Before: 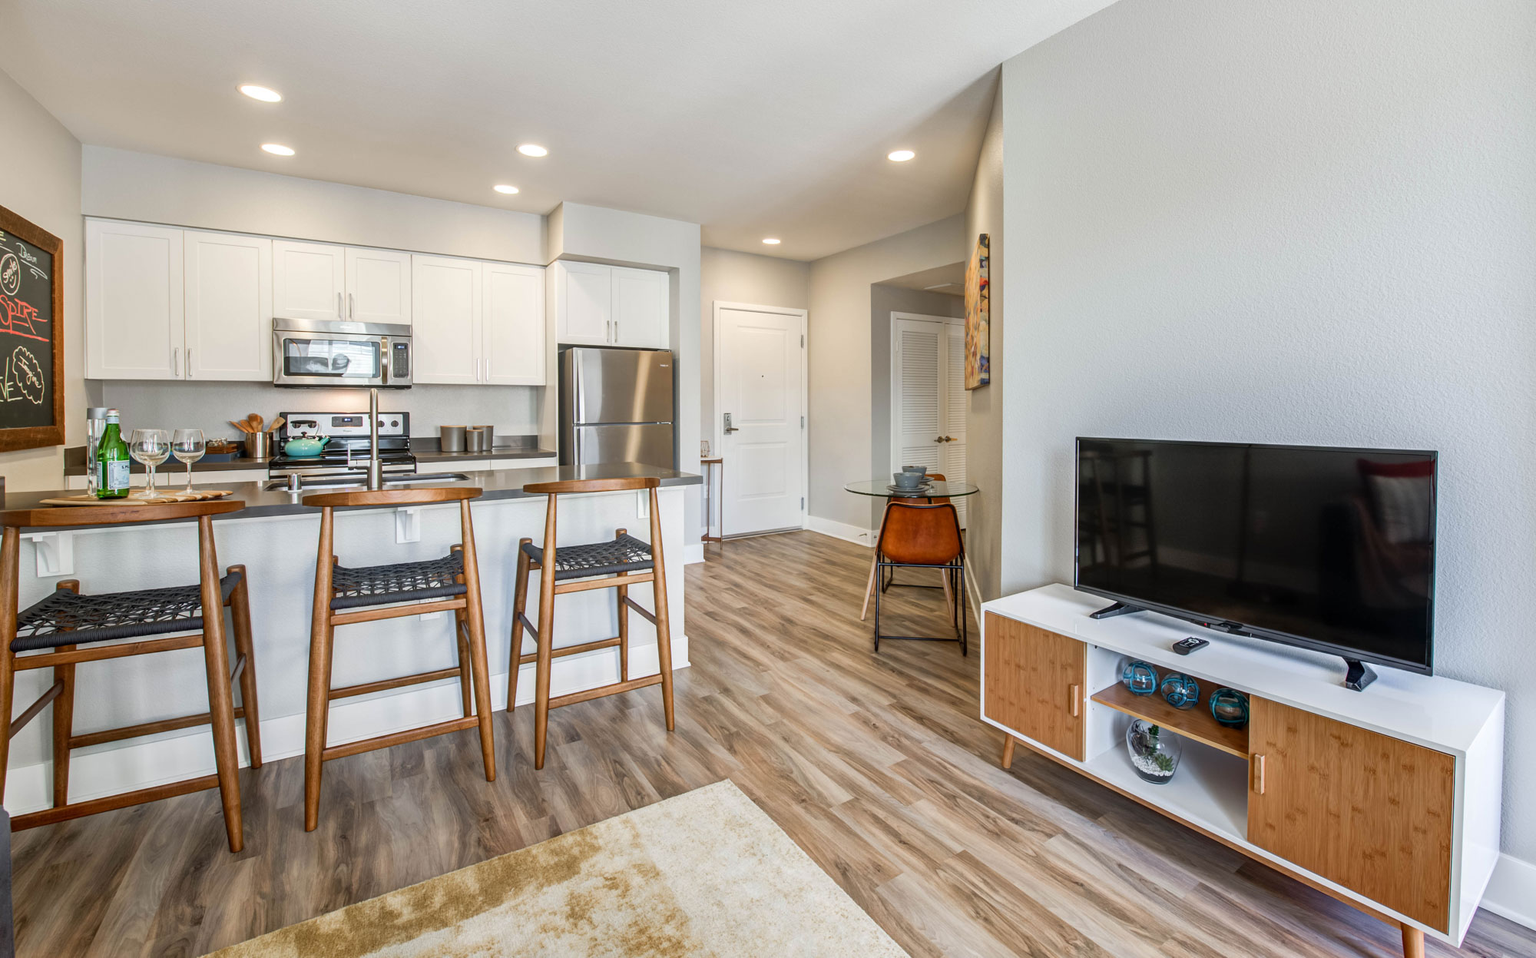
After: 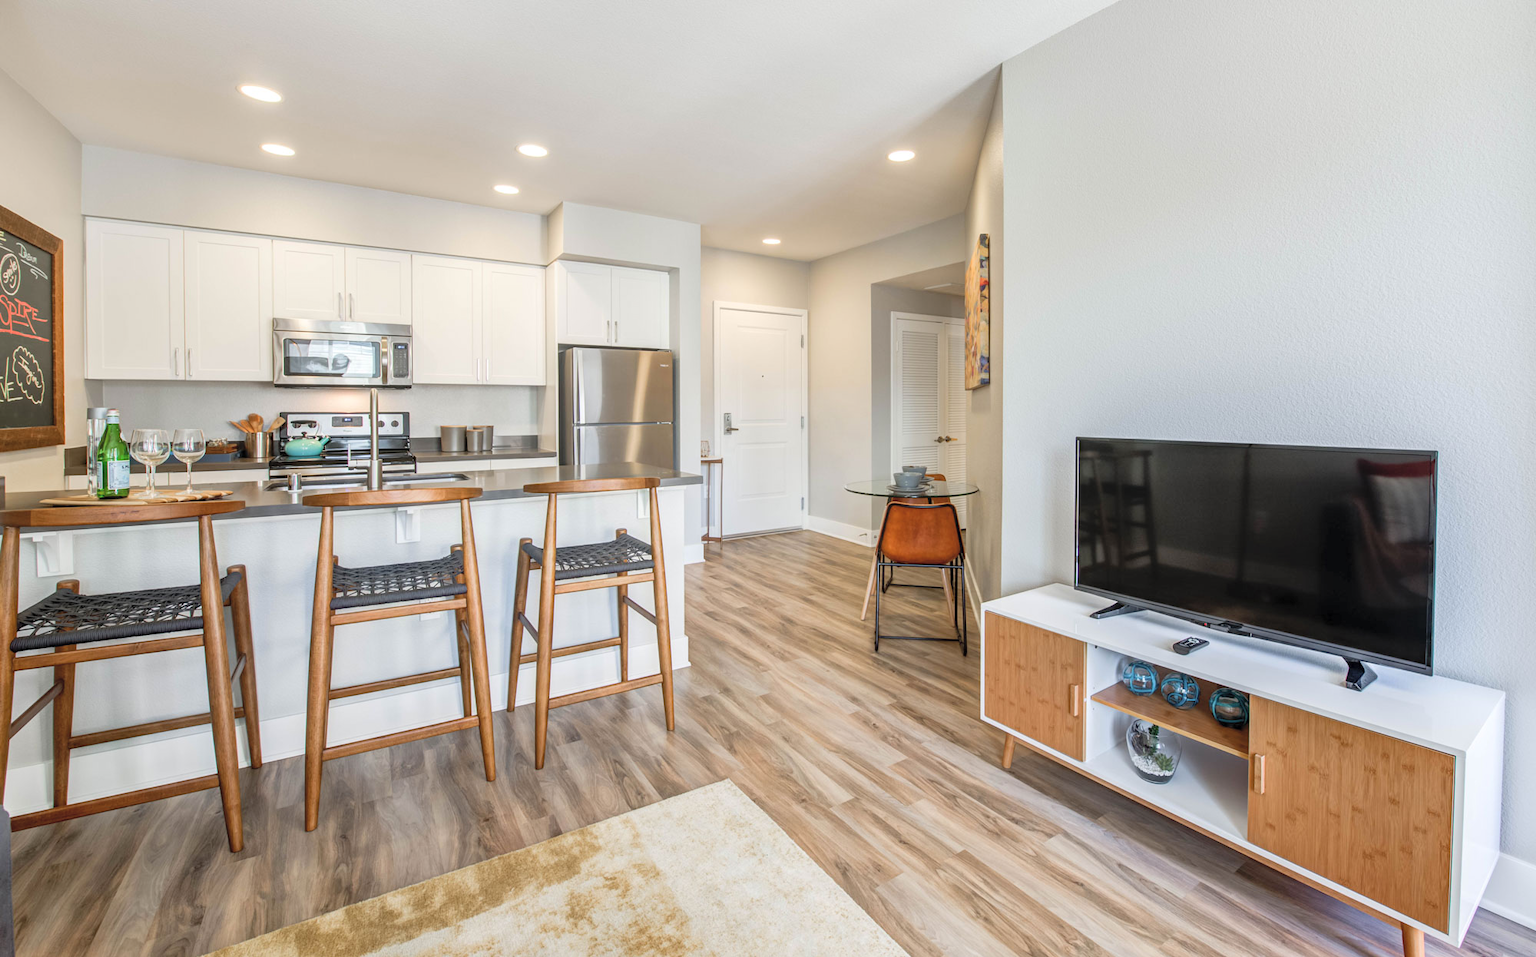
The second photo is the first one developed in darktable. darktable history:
contrast brightness saturation: brightness 0.147
